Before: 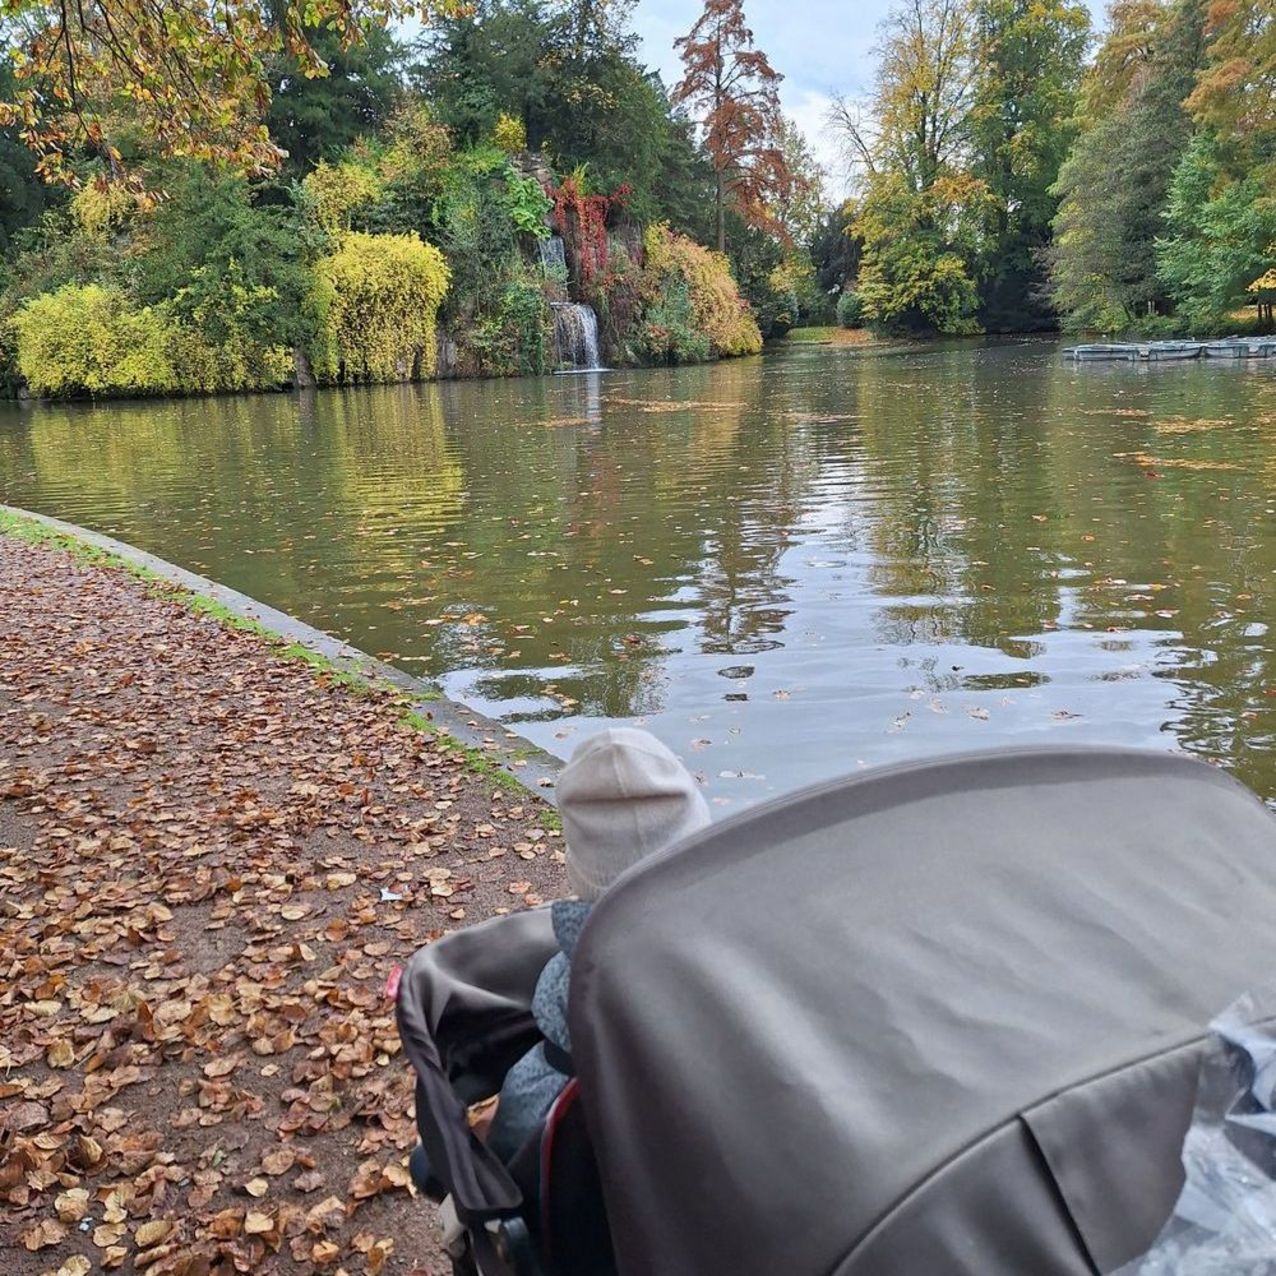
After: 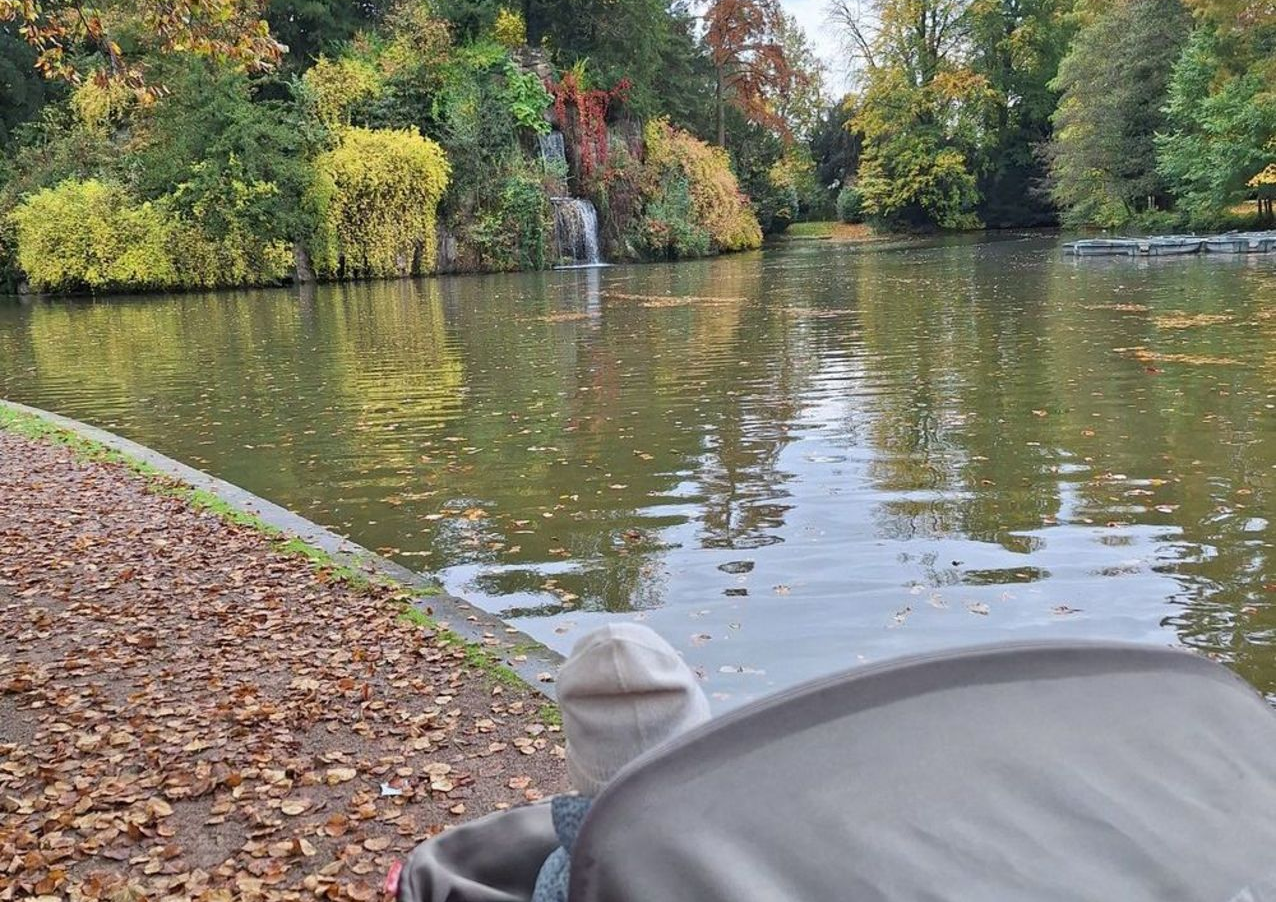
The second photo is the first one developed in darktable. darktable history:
crop and rotate: top 8.293%, bottom 20.996%
base curve: preserve colors none
